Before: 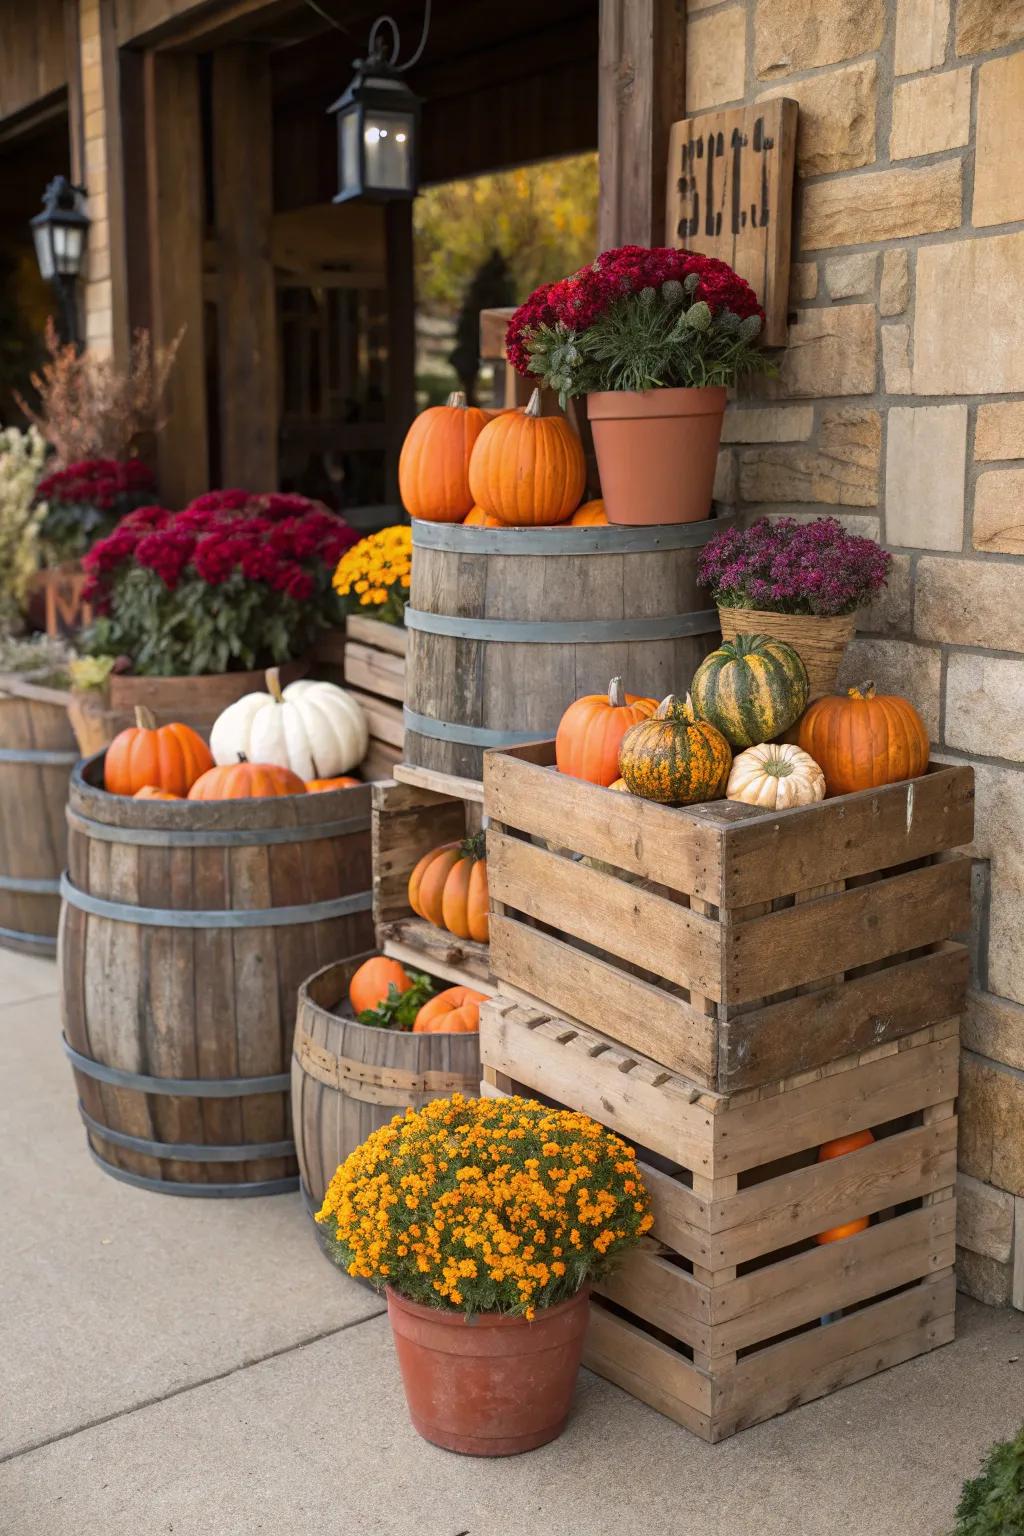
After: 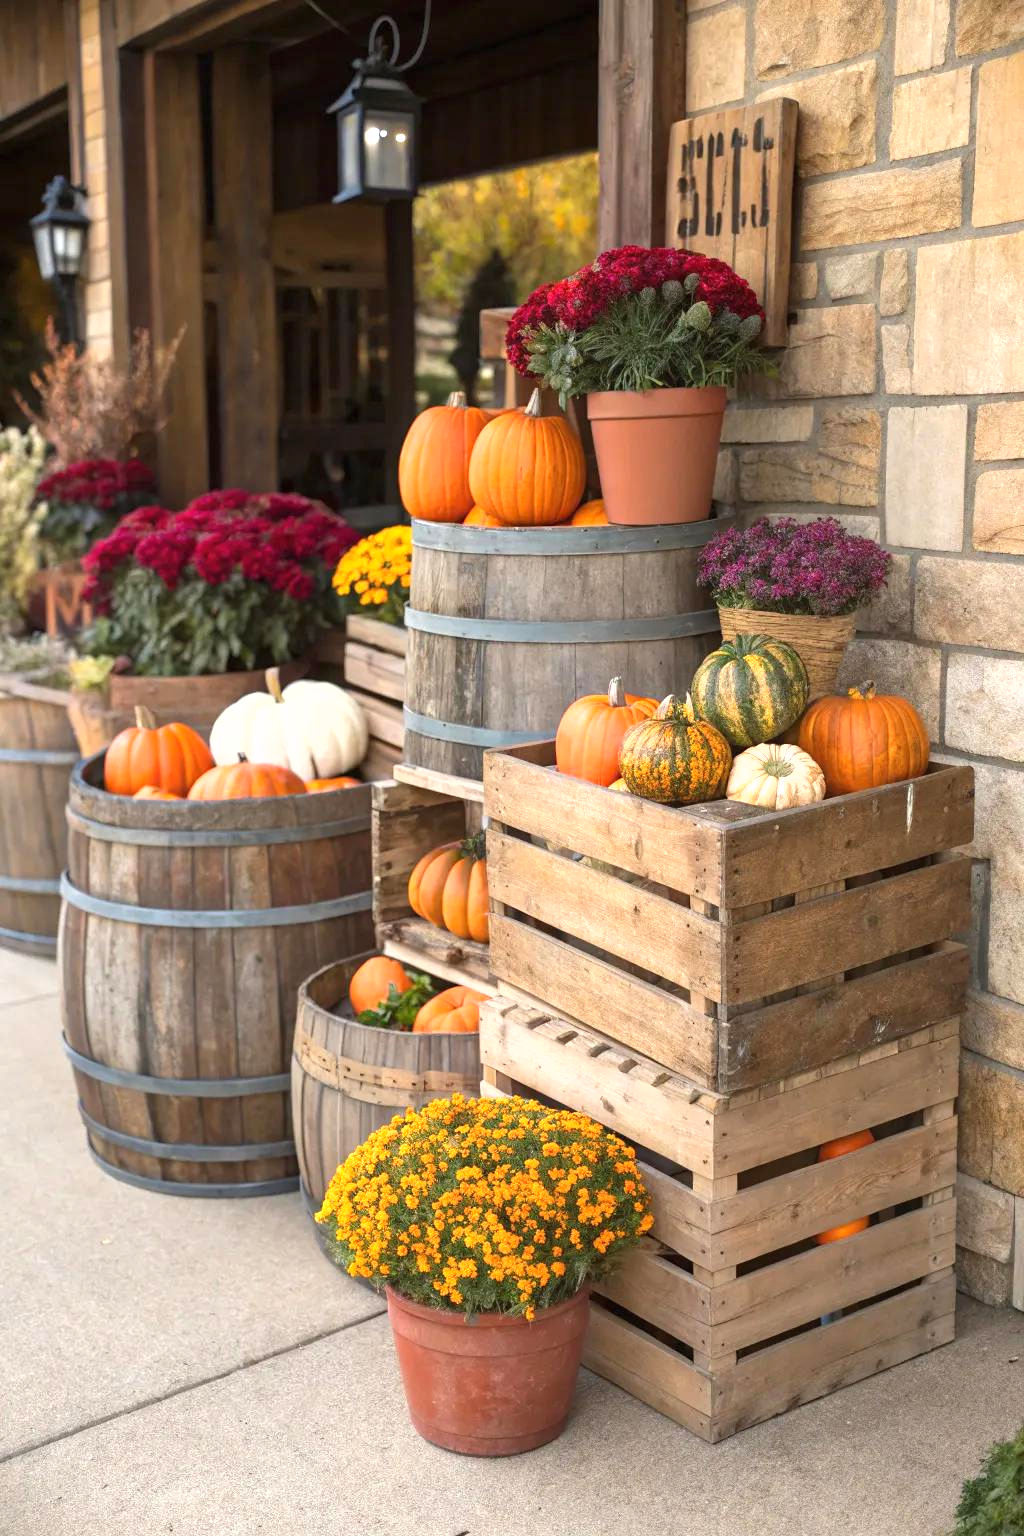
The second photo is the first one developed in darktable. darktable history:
exposure: black level correction 0, exposure 0.693 EV, compensate exposure bias true, compensate highlight preservation false
shadows and highlights: shadows 25.36, highlights -23.33, highlights color adjustment 49.52%
